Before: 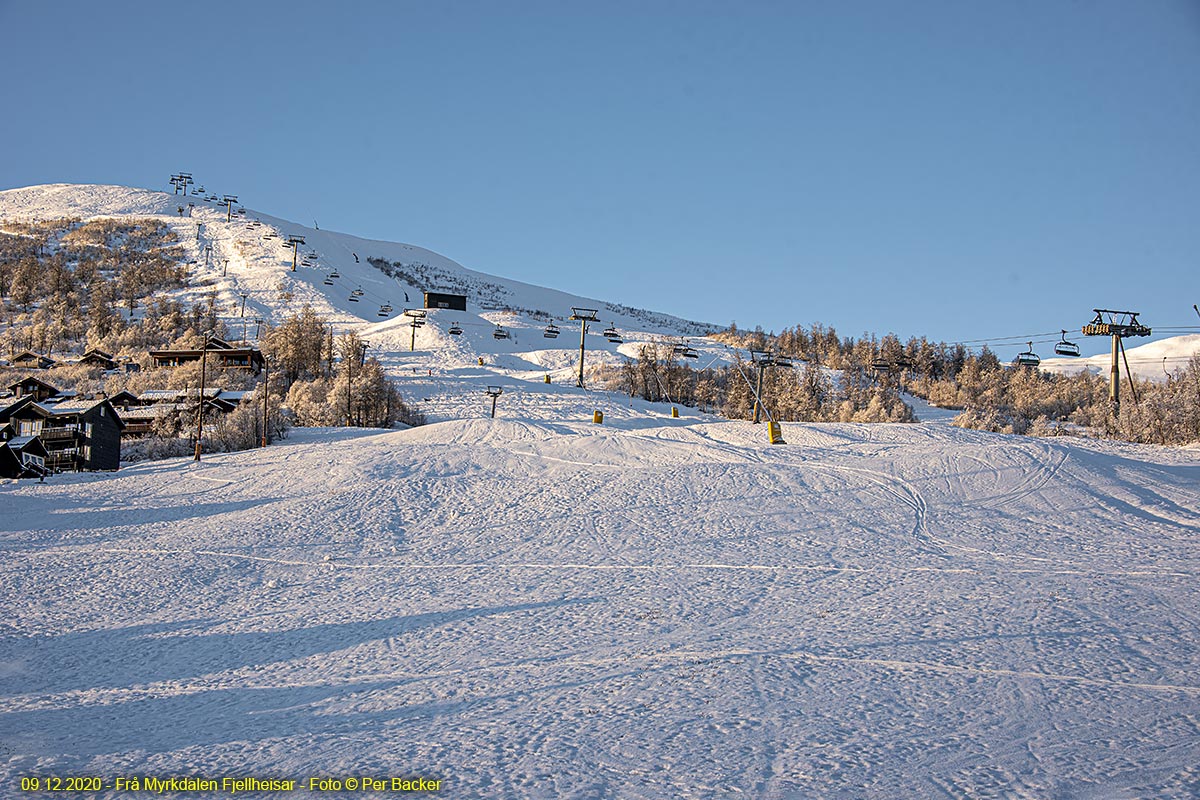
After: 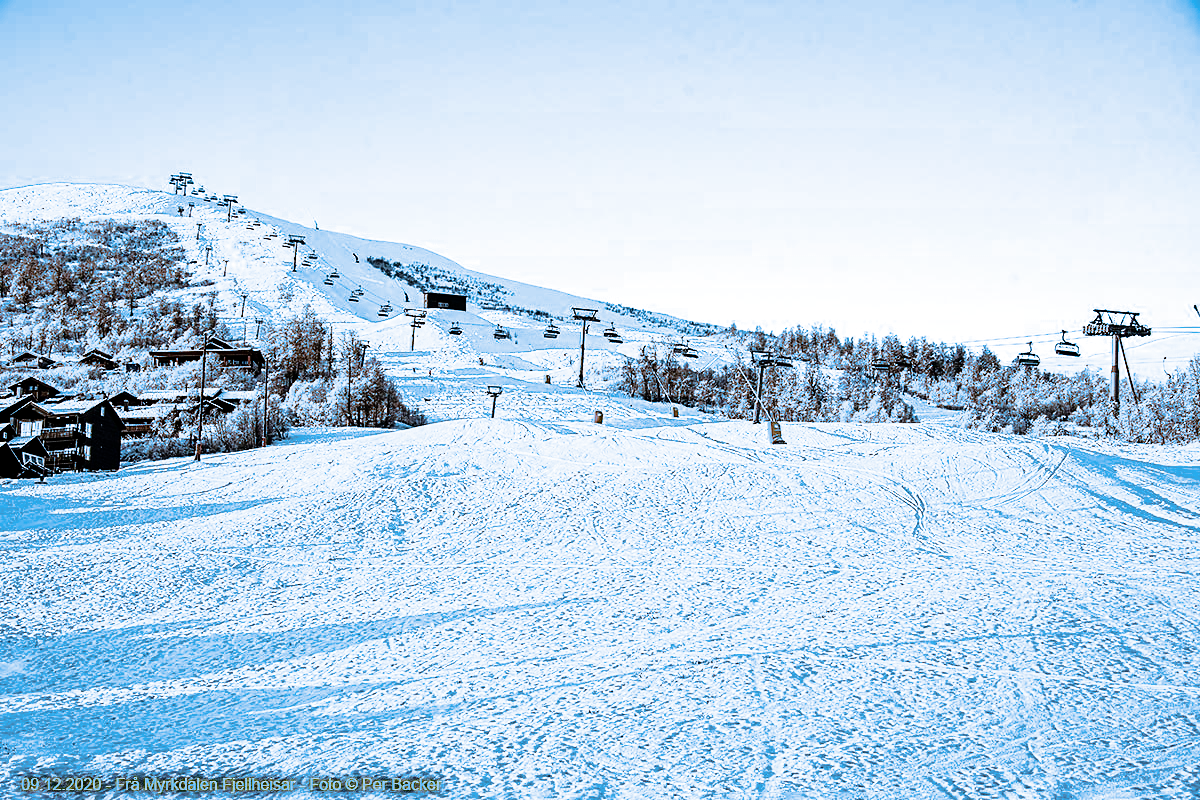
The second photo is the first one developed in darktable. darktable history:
split-toning: shadows › hue 220°, shadows › saturation 0.64, highlights › hue 220°, highlights › saturation 0.64, balance 0, compress 5.22%
rgb curve: curves: ch0 [(0, 0) (0.21, 0.15) (0.24, 0.21) (0.5, 0.75) (0.75, 0.96) (0.89, 0.99) (1, 1)]; ch1 [(0, 0.02) (0.21, 0.13) (0.25, 0.2) (0.5, 0.67) (0.75, 0.9) (0.89, 0.97) (1, 1)]; ch2 [(0, 0.02) (0.21, 0.13) (0.25, 0.2) (0.5, 0.67) (0.75, 0.9) (0.89, 0.97) (1, 1)], compensate middle gray true
